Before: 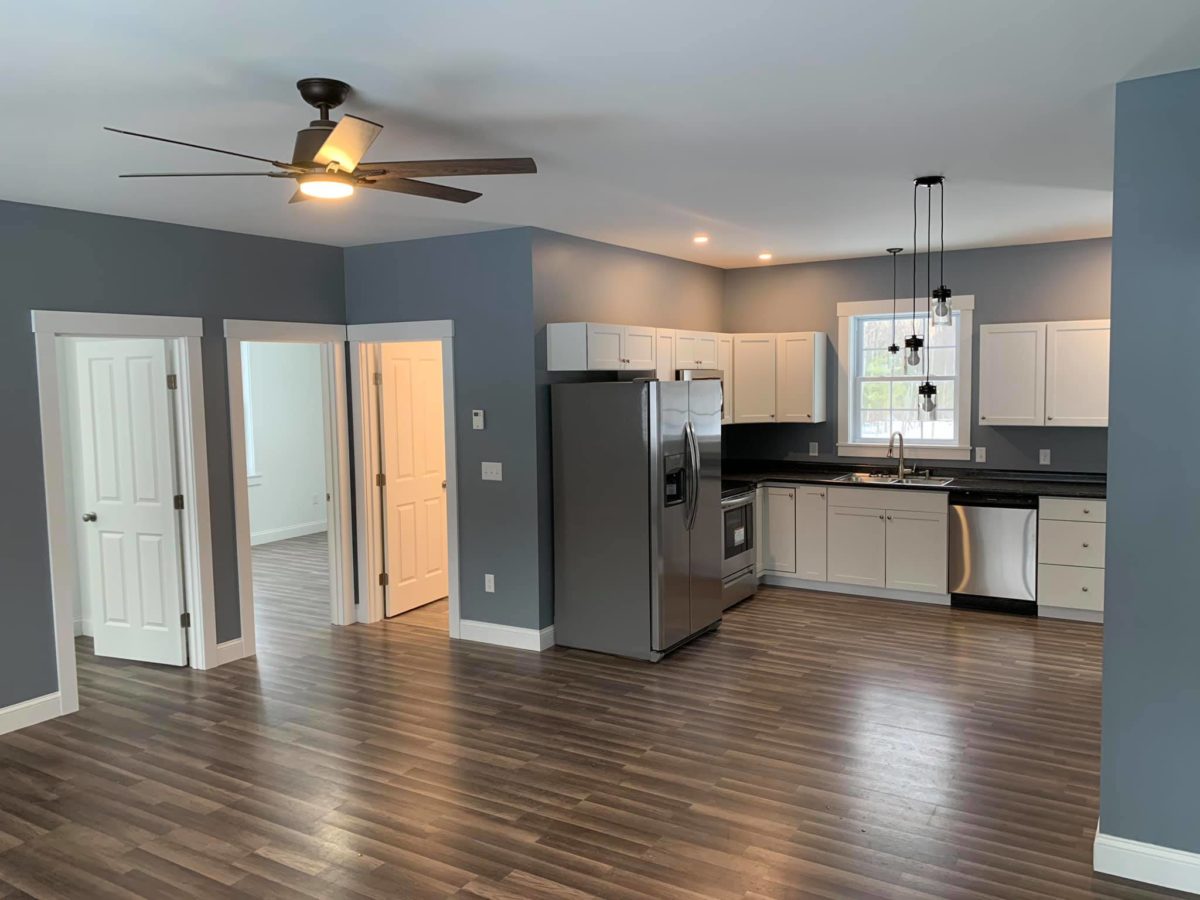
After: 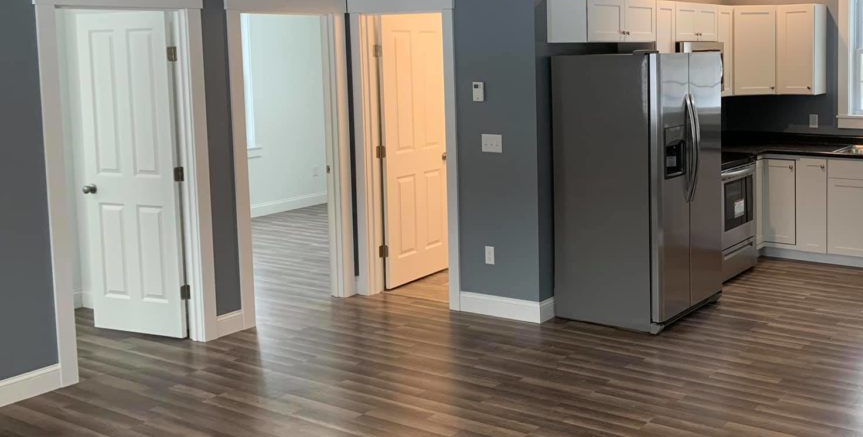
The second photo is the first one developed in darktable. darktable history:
crop: top 36.477%, right 28.001%, bottom 14.871%
